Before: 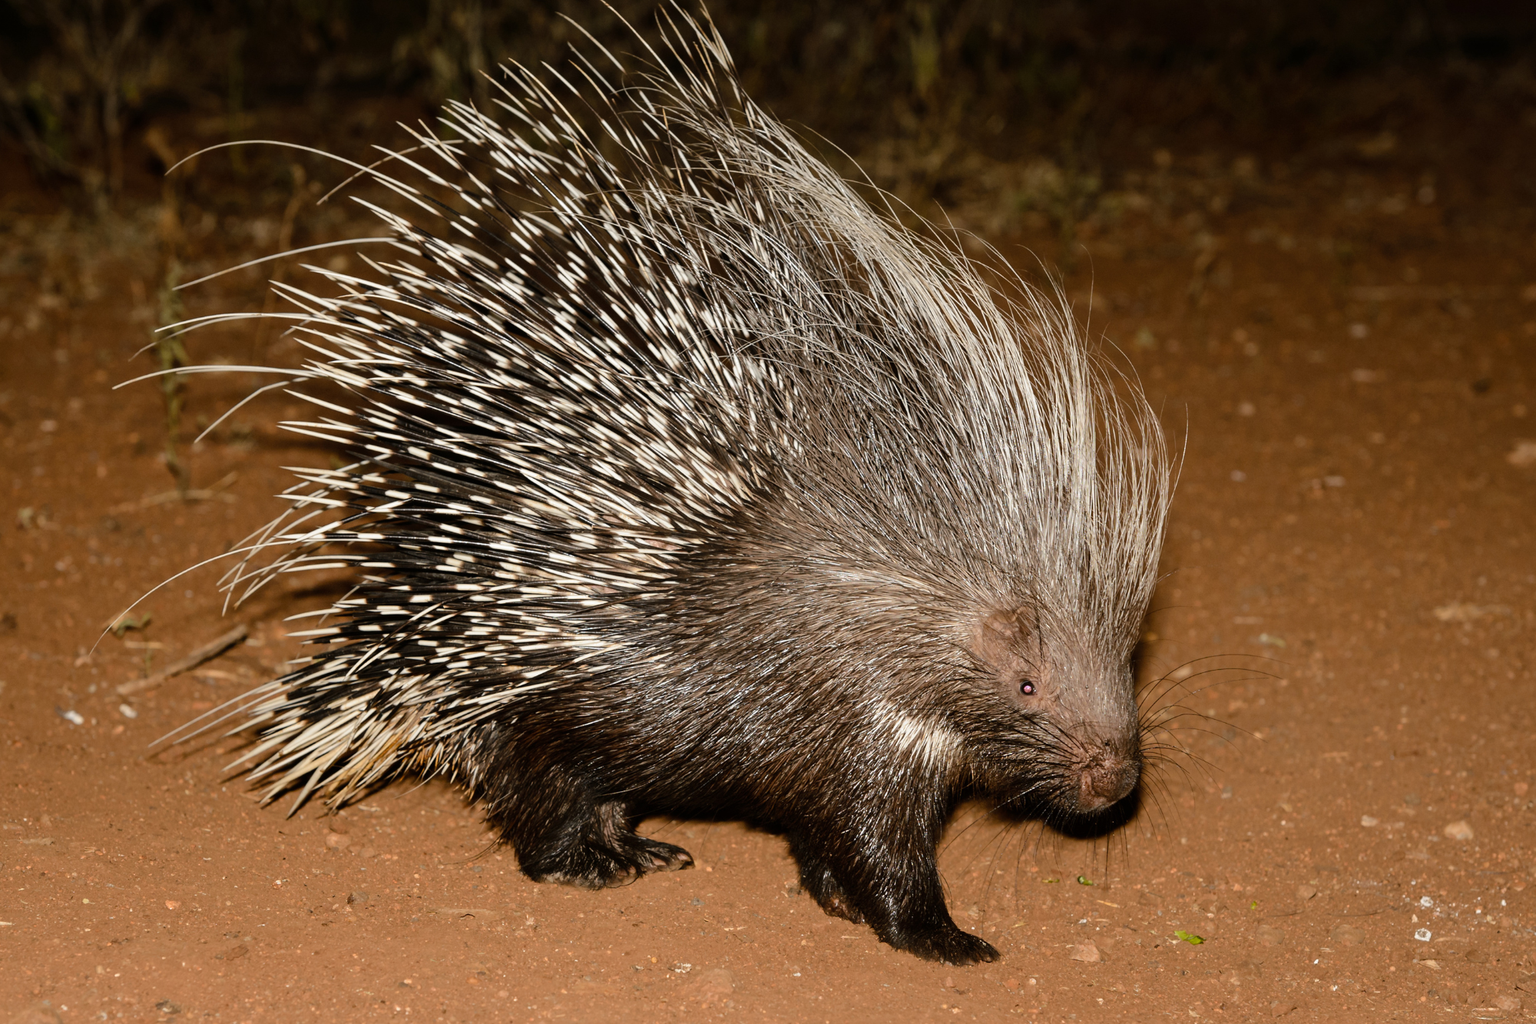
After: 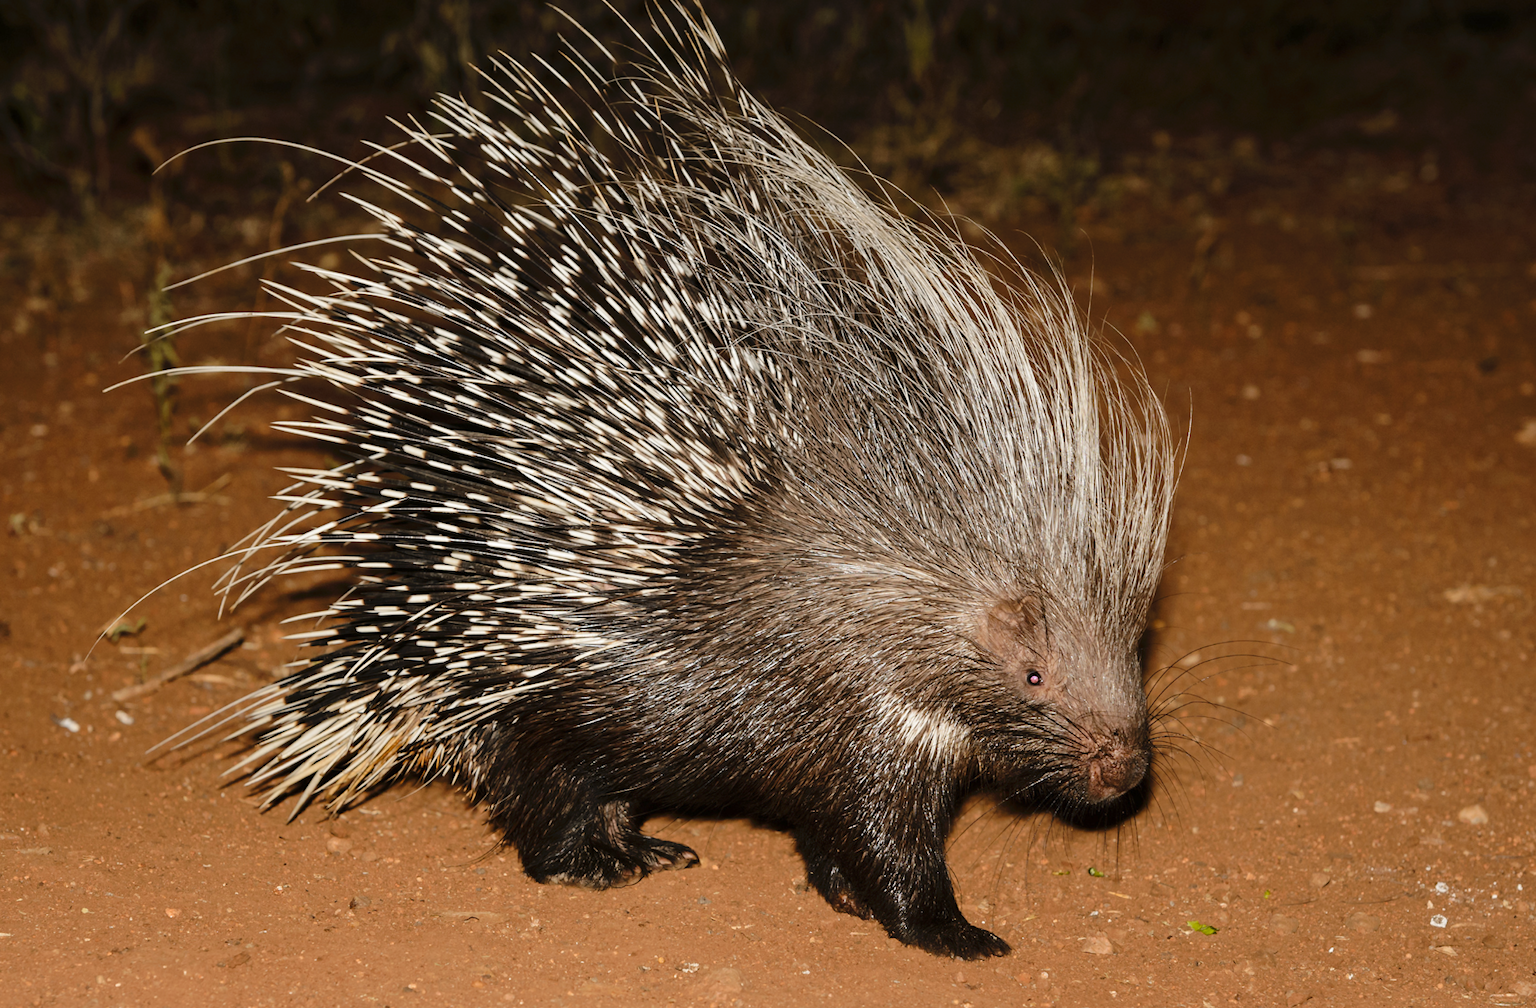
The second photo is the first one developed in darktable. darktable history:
tone curve: curves: ch0 [(0, 0) (0.003, 0.005) (0.011, 0.021) (0.025, 0.042) (0.044, 0.065) (0.069, 0.074) (0.1, 0.092) (0.136, 0.123) (0.177, 0.159) (0.224, 0.2) (0.277, 0.252) (0.335, 0.32) (0.399, 0.392) (0.468, 0.468) (0.543, 0.549) (0.623, 0.638) (0.709, 0.721) (0.801, 0.812) (0.898, 0.896) (1, 1)], preserve colors none
rotate and perspective: rotation -1°, crop left 0.011, crop right 0.989, crop top 0.025, crop bottom 0.975
